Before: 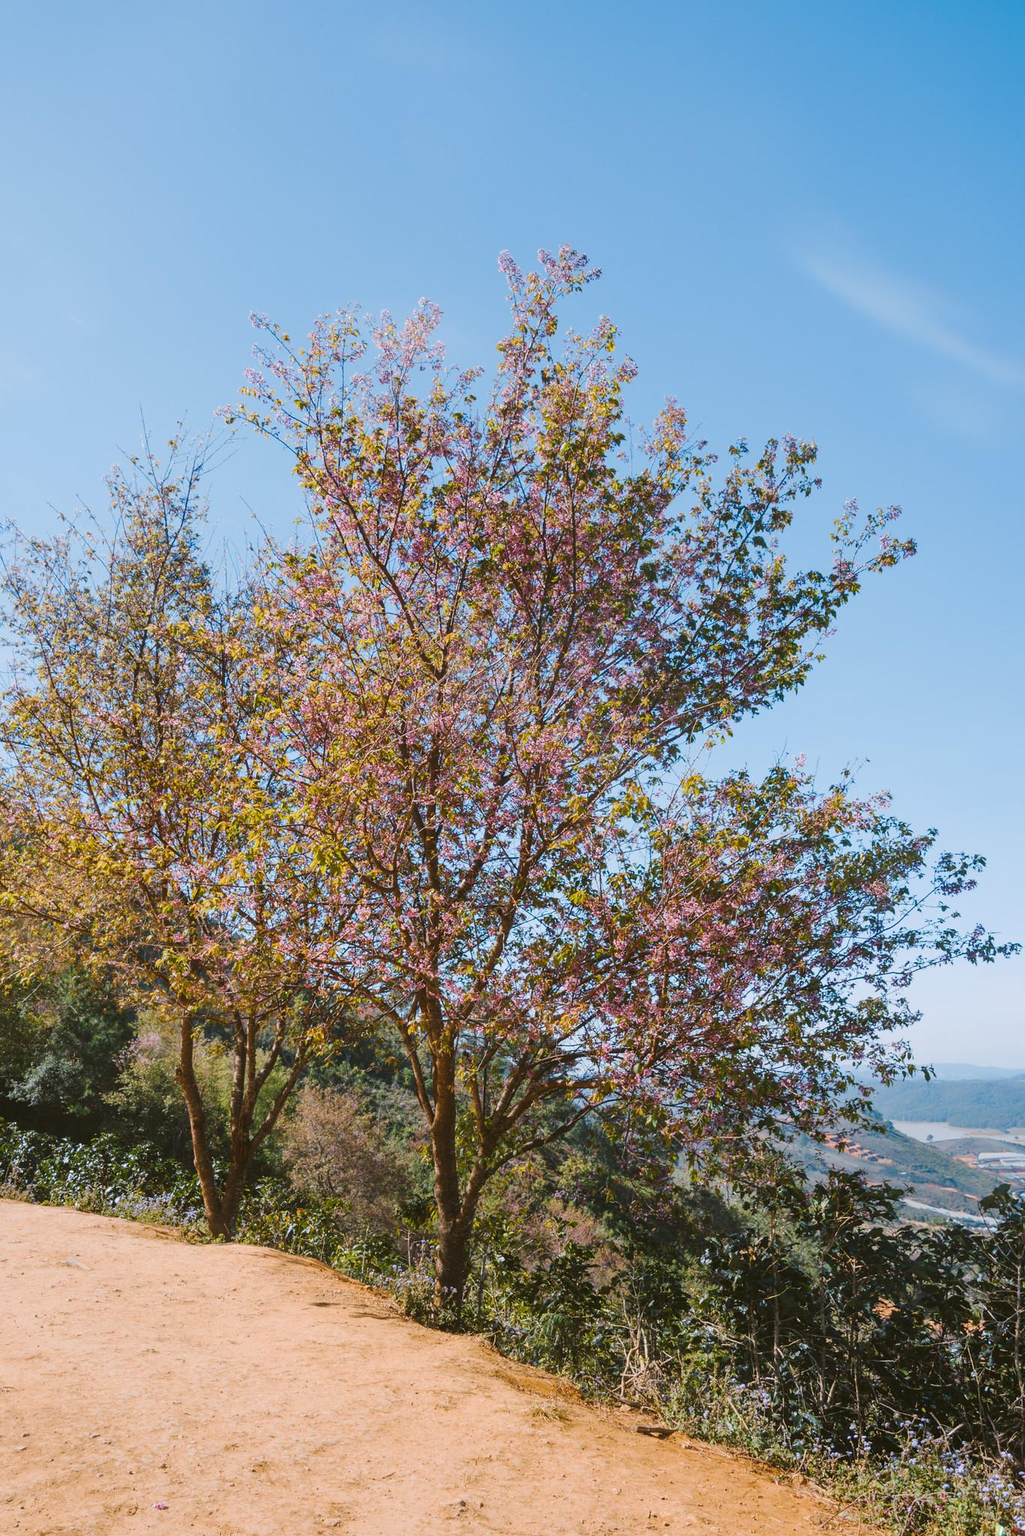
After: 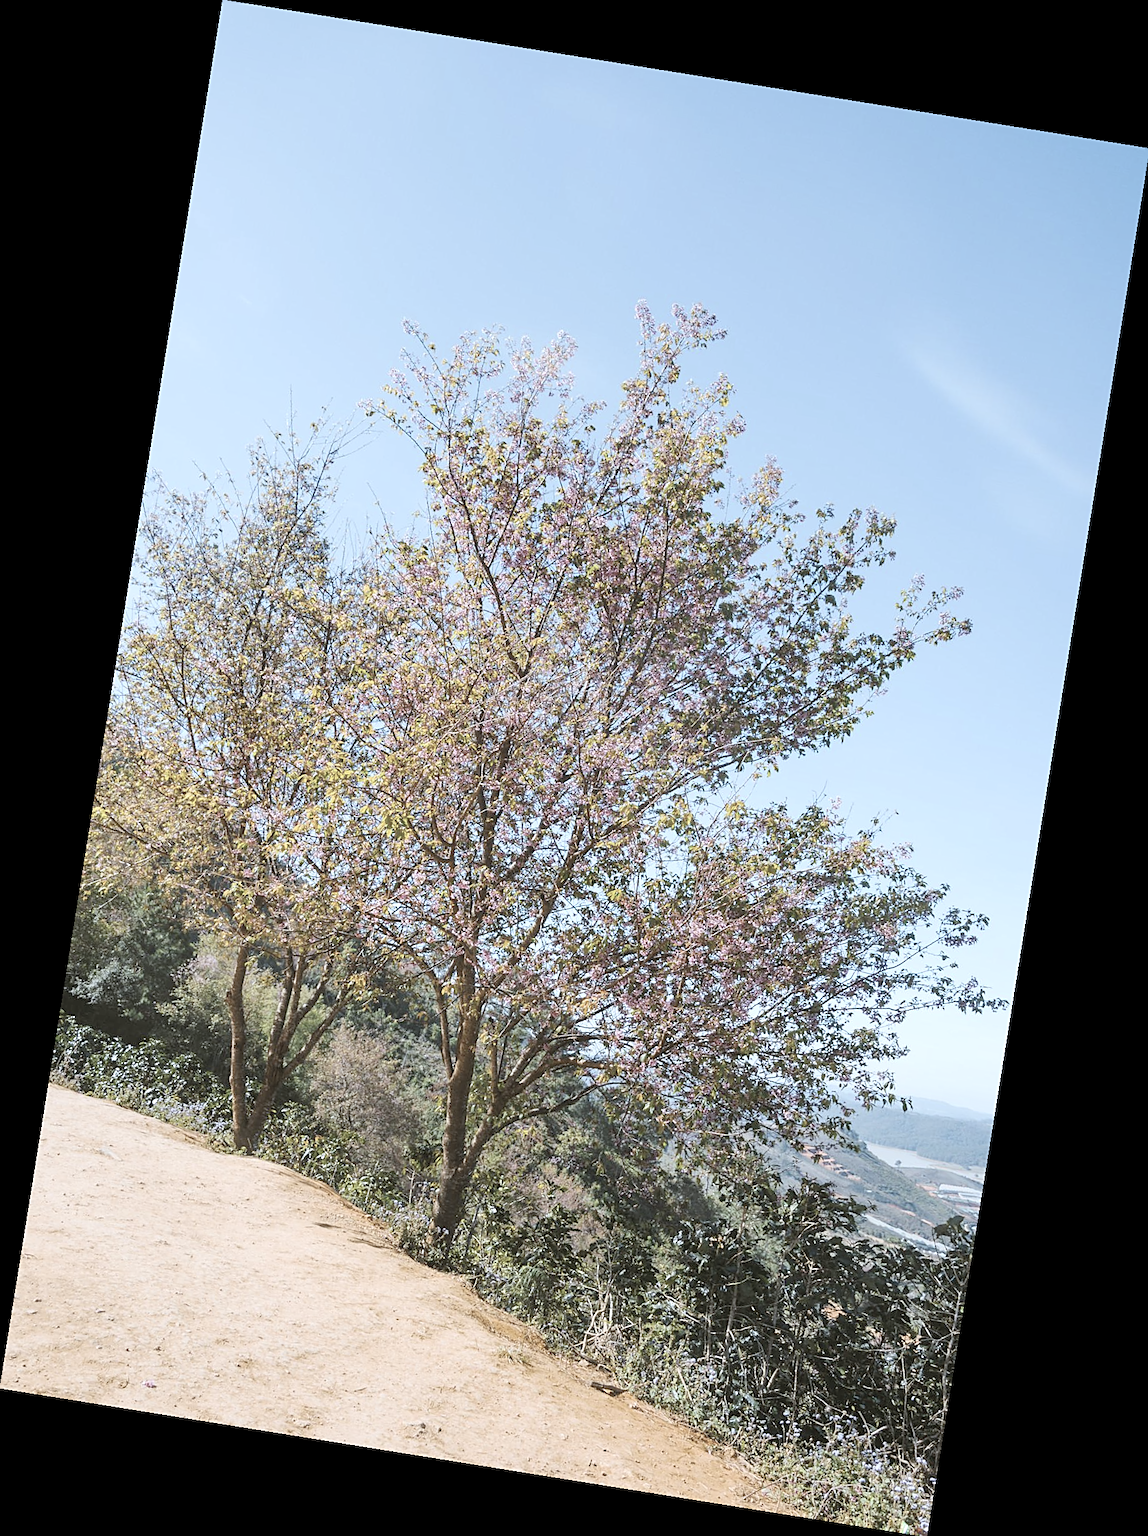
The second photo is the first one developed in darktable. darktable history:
contrast brightness saturation: brightness 0.18, saturation -0.5
exposure: black level correction 0.003, exposure 0.383 EV, compensate highlight preservation false
white balance: red 0.925, blue 1.046
rotate and perspective: rotation 9.12°, automatic cropping off
sharpen: on, module defaults
